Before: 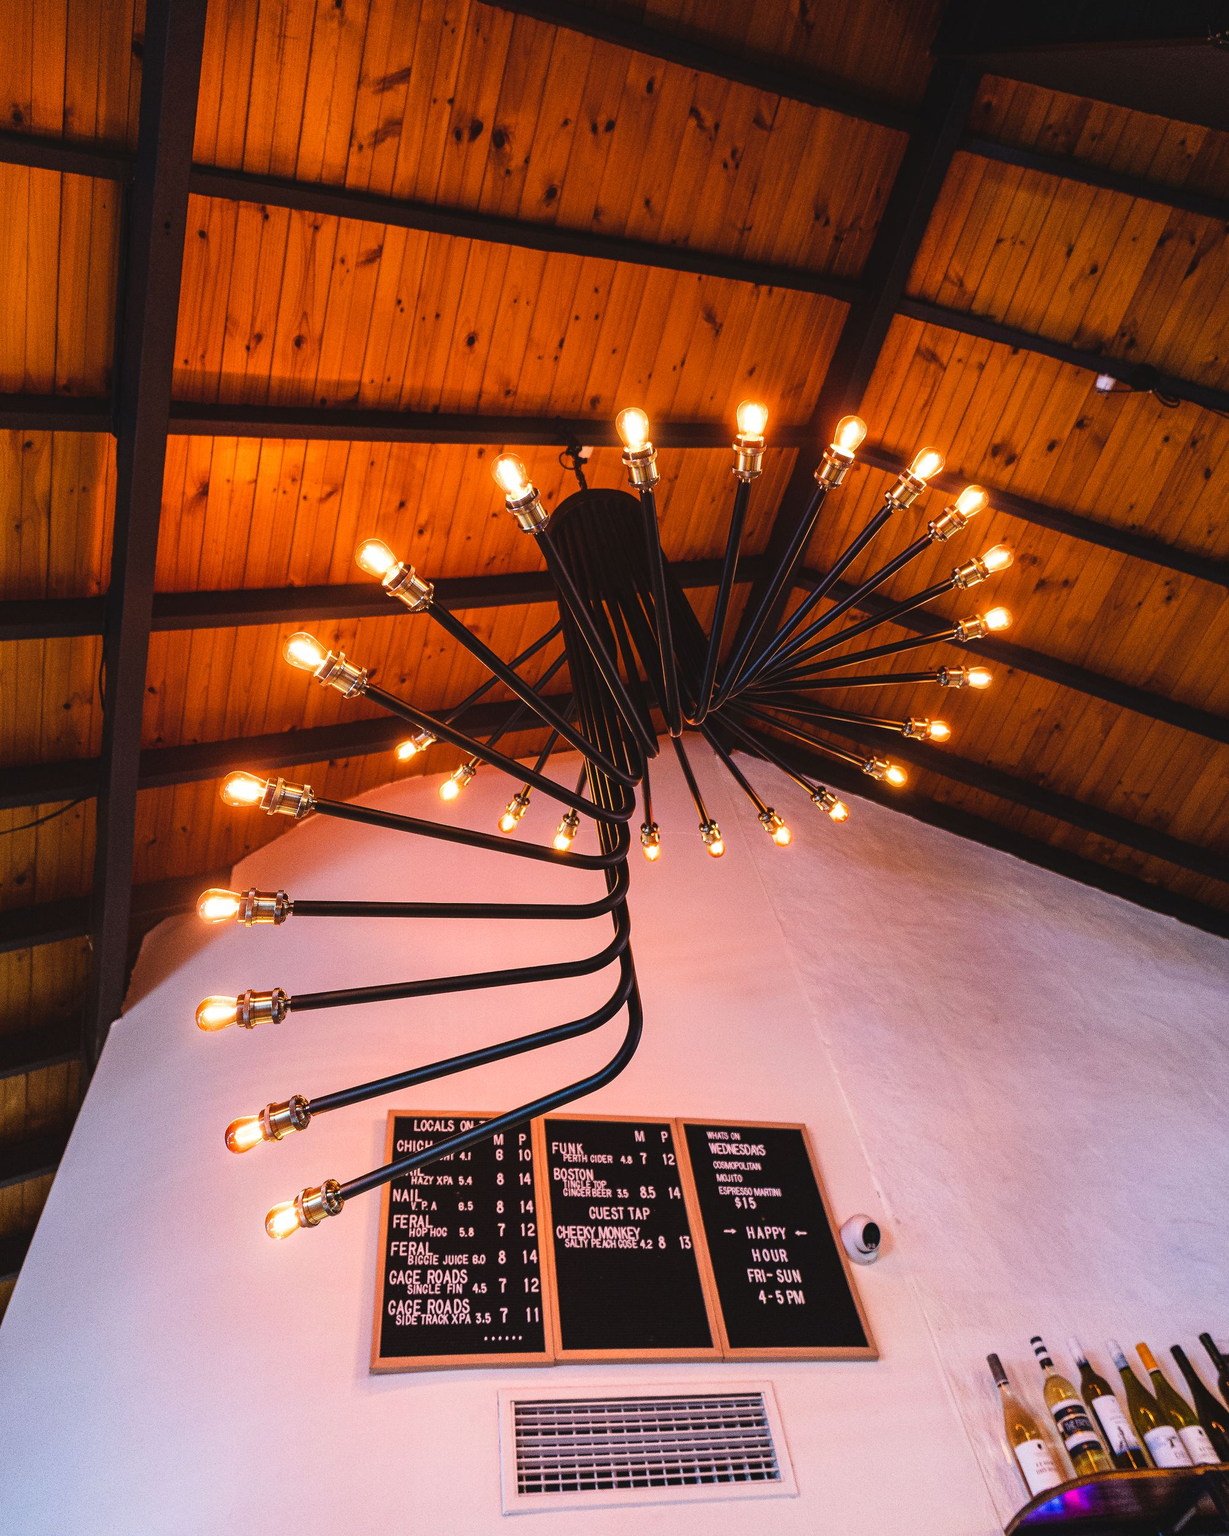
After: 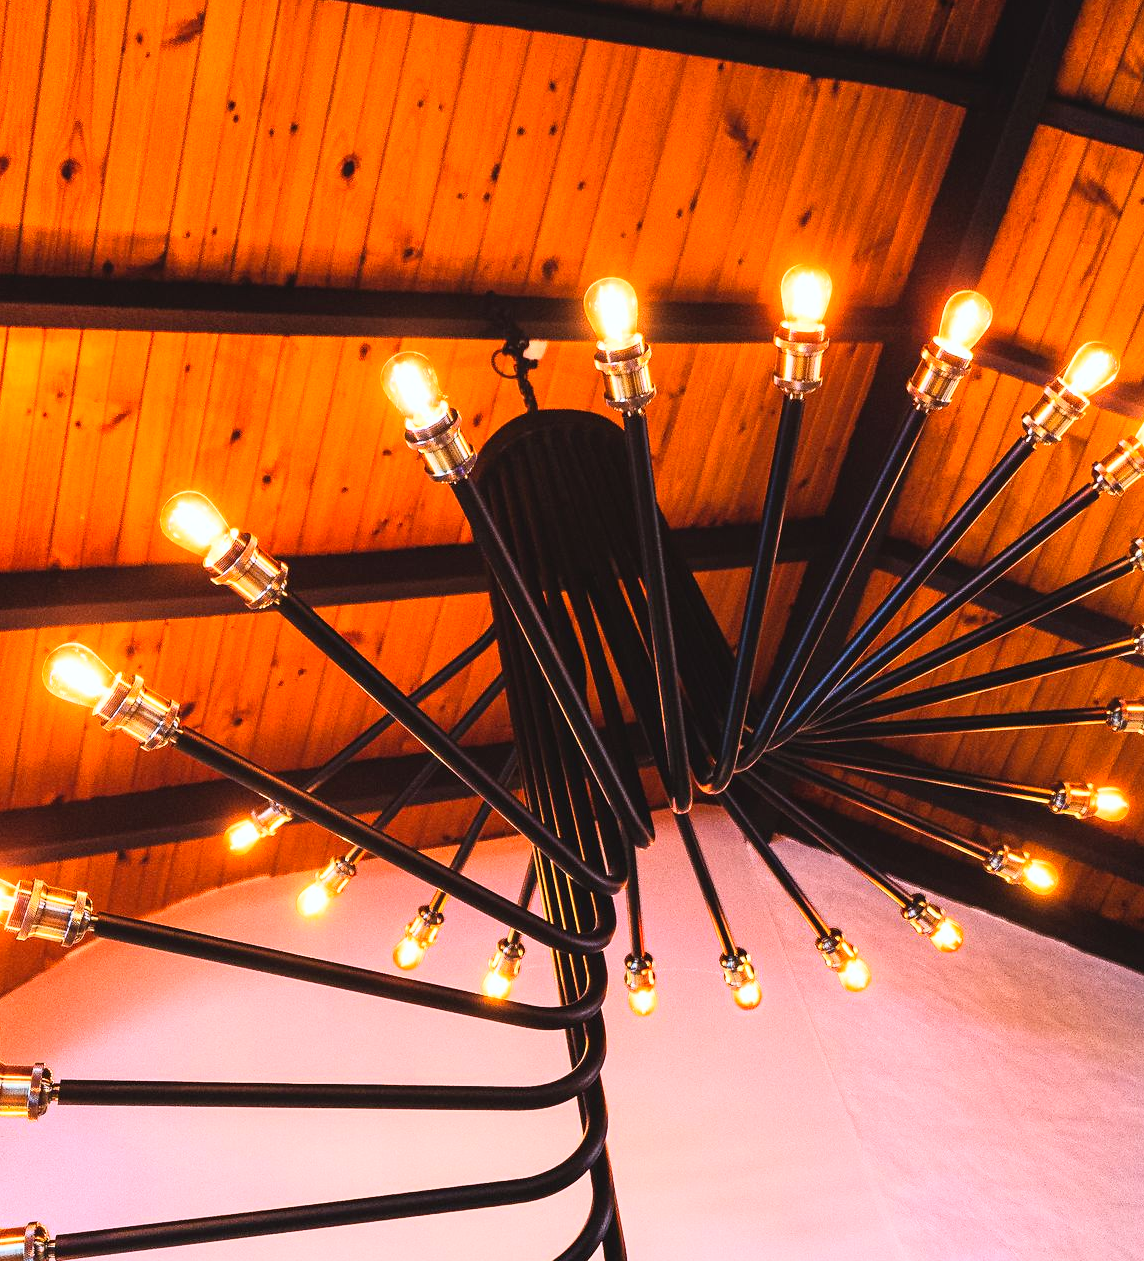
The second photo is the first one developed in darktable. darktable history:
crop: left 20.932%, top 15.471%, right 21.848%, bottom 34.081%
white balance: red 0.98, blue 1.034
tone curve: curves: ch0 [(0, 0) (0.093, 0.104) (0.226, 0.291) (0.327, 0.431) (0.471, 0.648) (0.759, 0.926) (1, 1)], color space Lab, linked channels, preserve colors none
